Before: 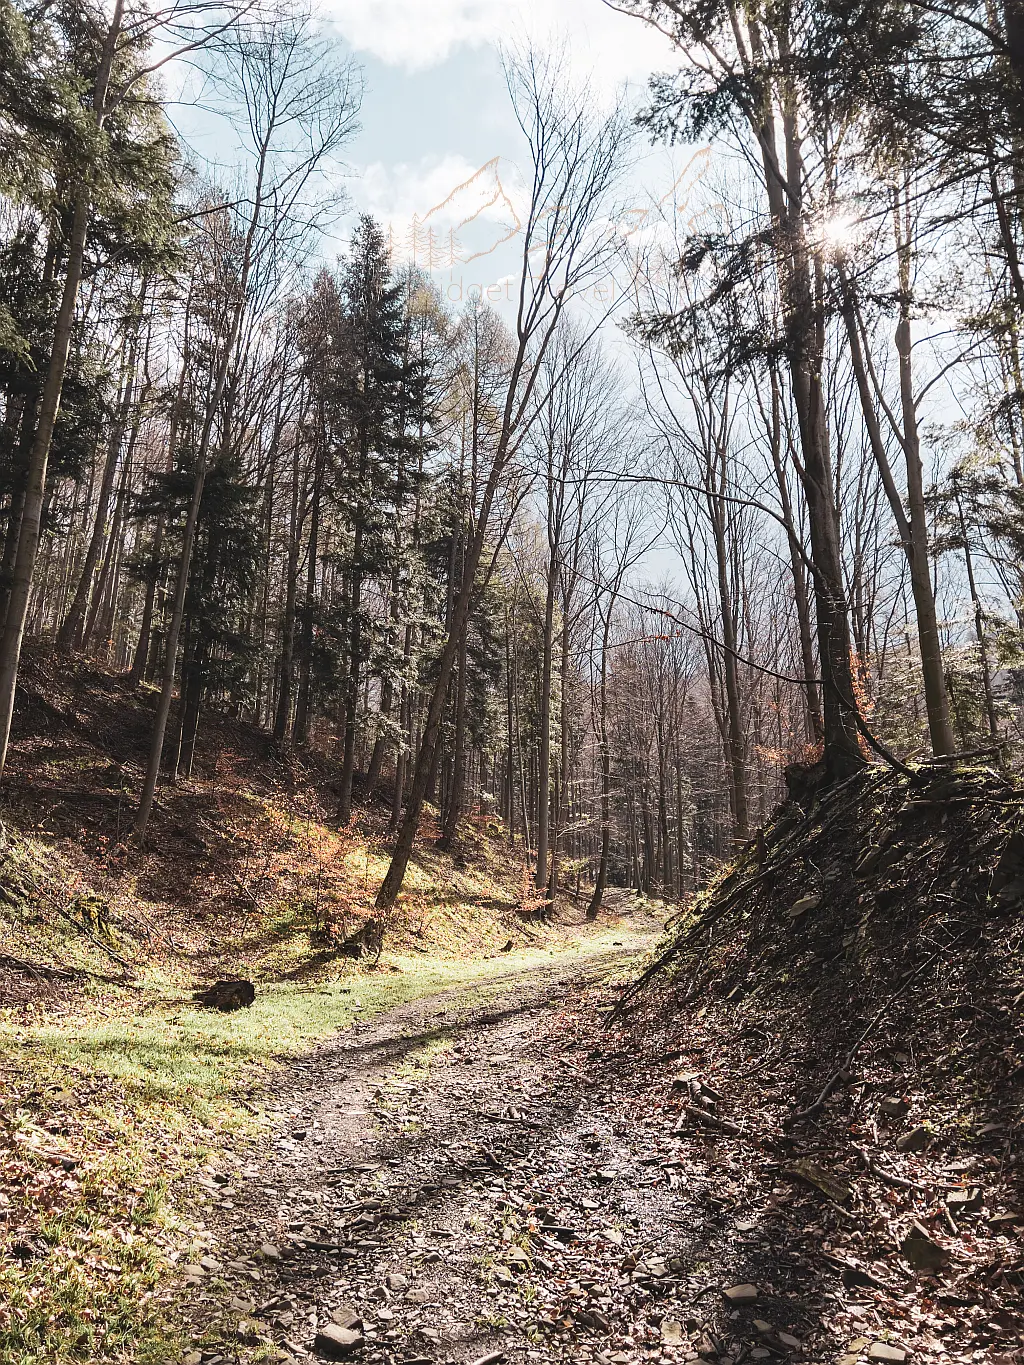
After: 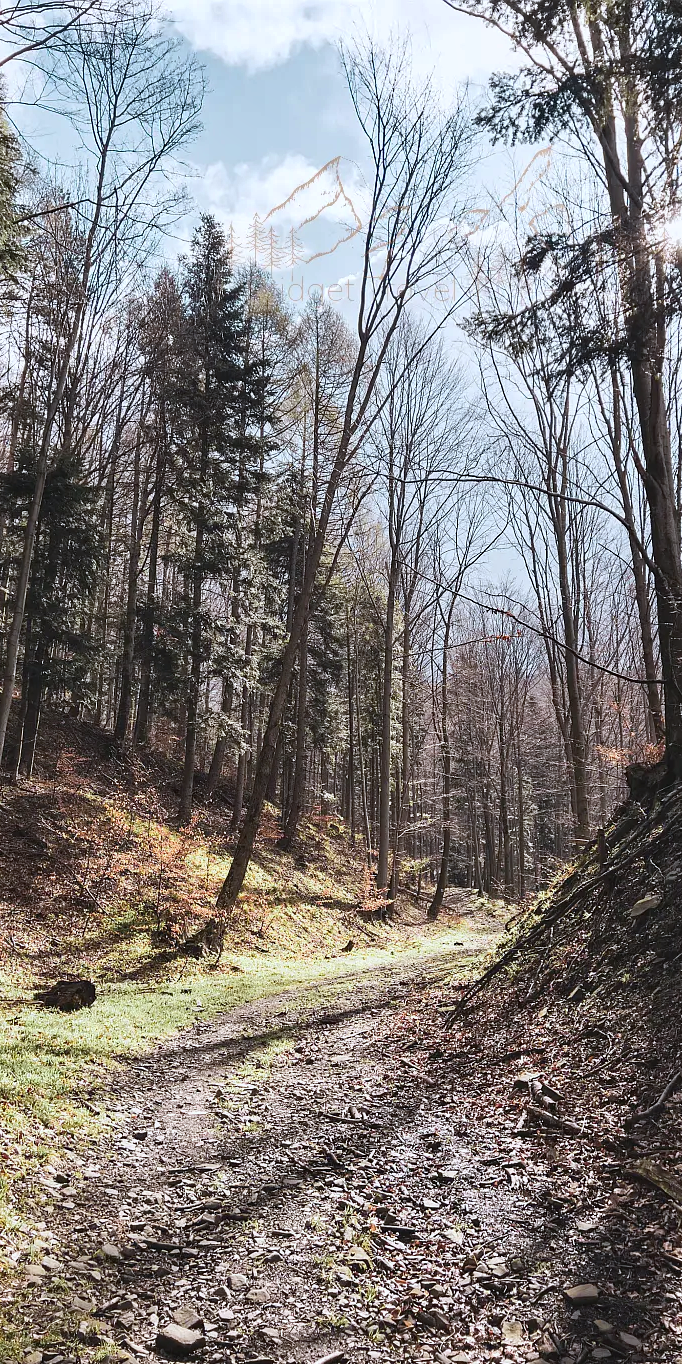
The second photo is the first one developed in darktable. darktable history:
shadows and highlights: soften with gaussian
crop and rotate: left 15.546%, right 17.787%
white balance: red 0.967, blue 1.049
haze removal: compatibility mode true, adaptive false
